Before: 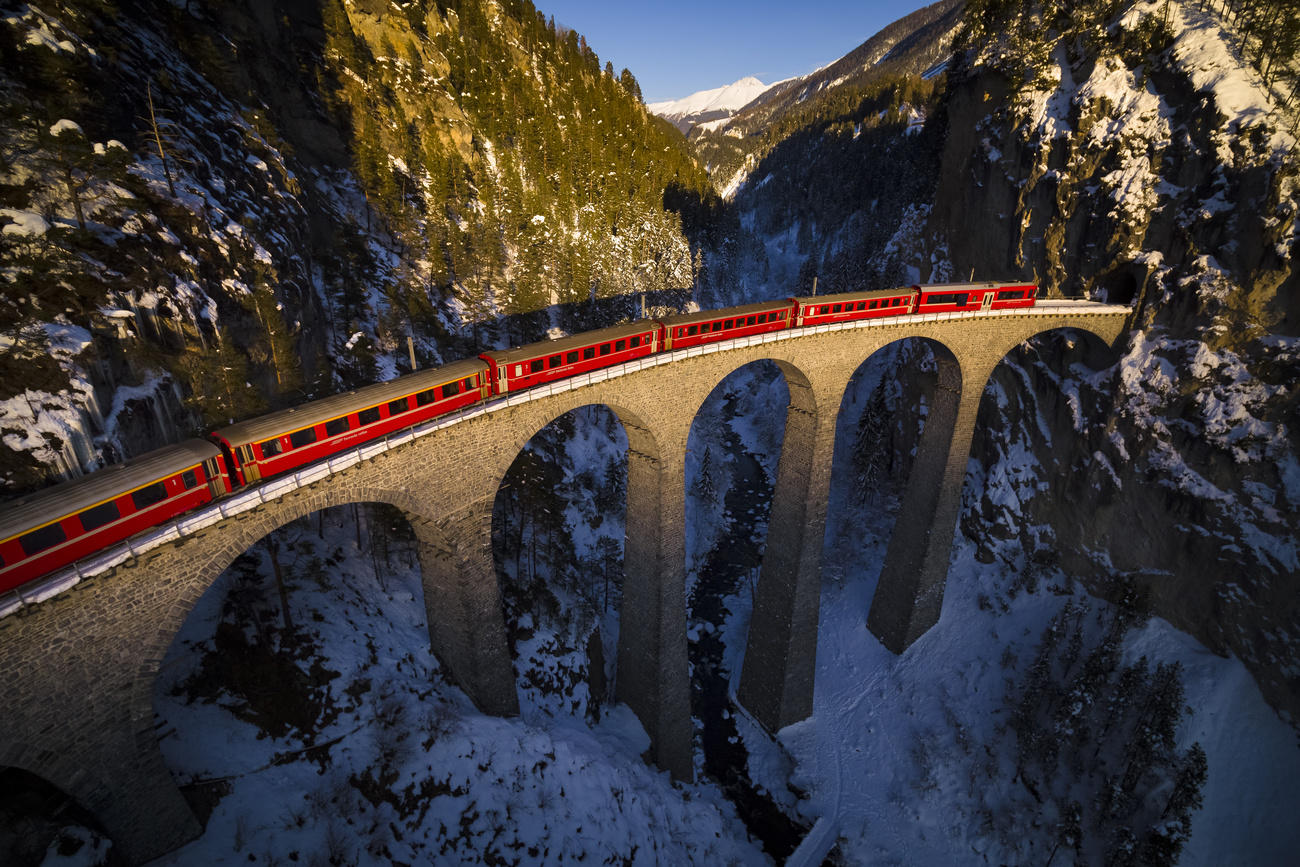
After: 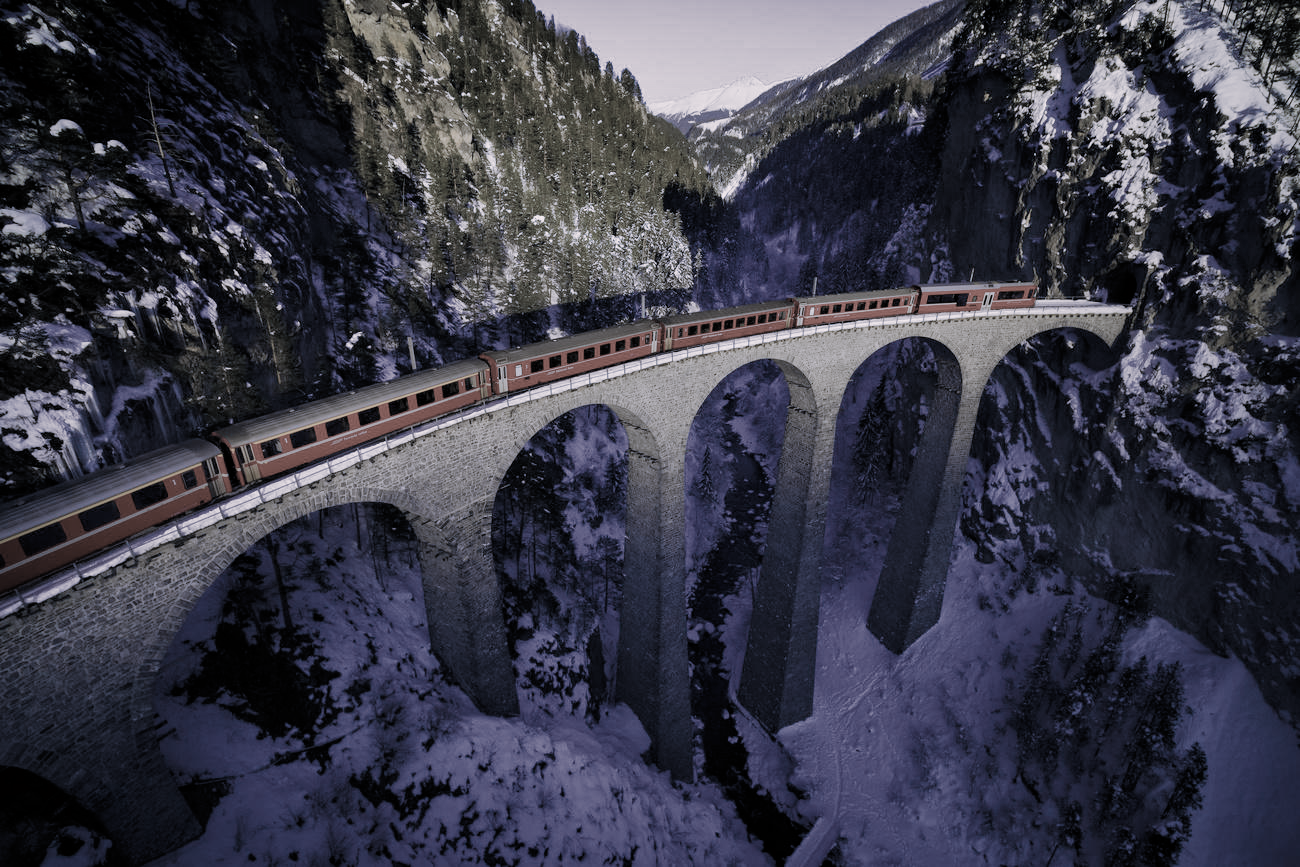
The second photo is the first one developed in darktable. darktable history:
contrast equalizer: octaves 7, y [[0.5, 0.5, 0.472, 0.5, 0.5, 0.5], [0.5 ×6], [0.5 ×6], [0 ×6], [0 ×6]], mix -0.996
filmic rgb: black relative exposure -7.65 EV, white relative exposure 4.56 EV, hardness 3.61, color science v4 (2020), contrast in shadows soft, contrast in highlights soft
color zones: curves: ch1 [(0.238, 0.163) (0.476, 0.2) (0.733, 0.322) (0.848, 0.134)]
color correction: highlights a* 14.6, highlights b* 4.88
color calibration: illuminant as shot in camera, x 0.463, y 0.418, temperature 2651.74 K
